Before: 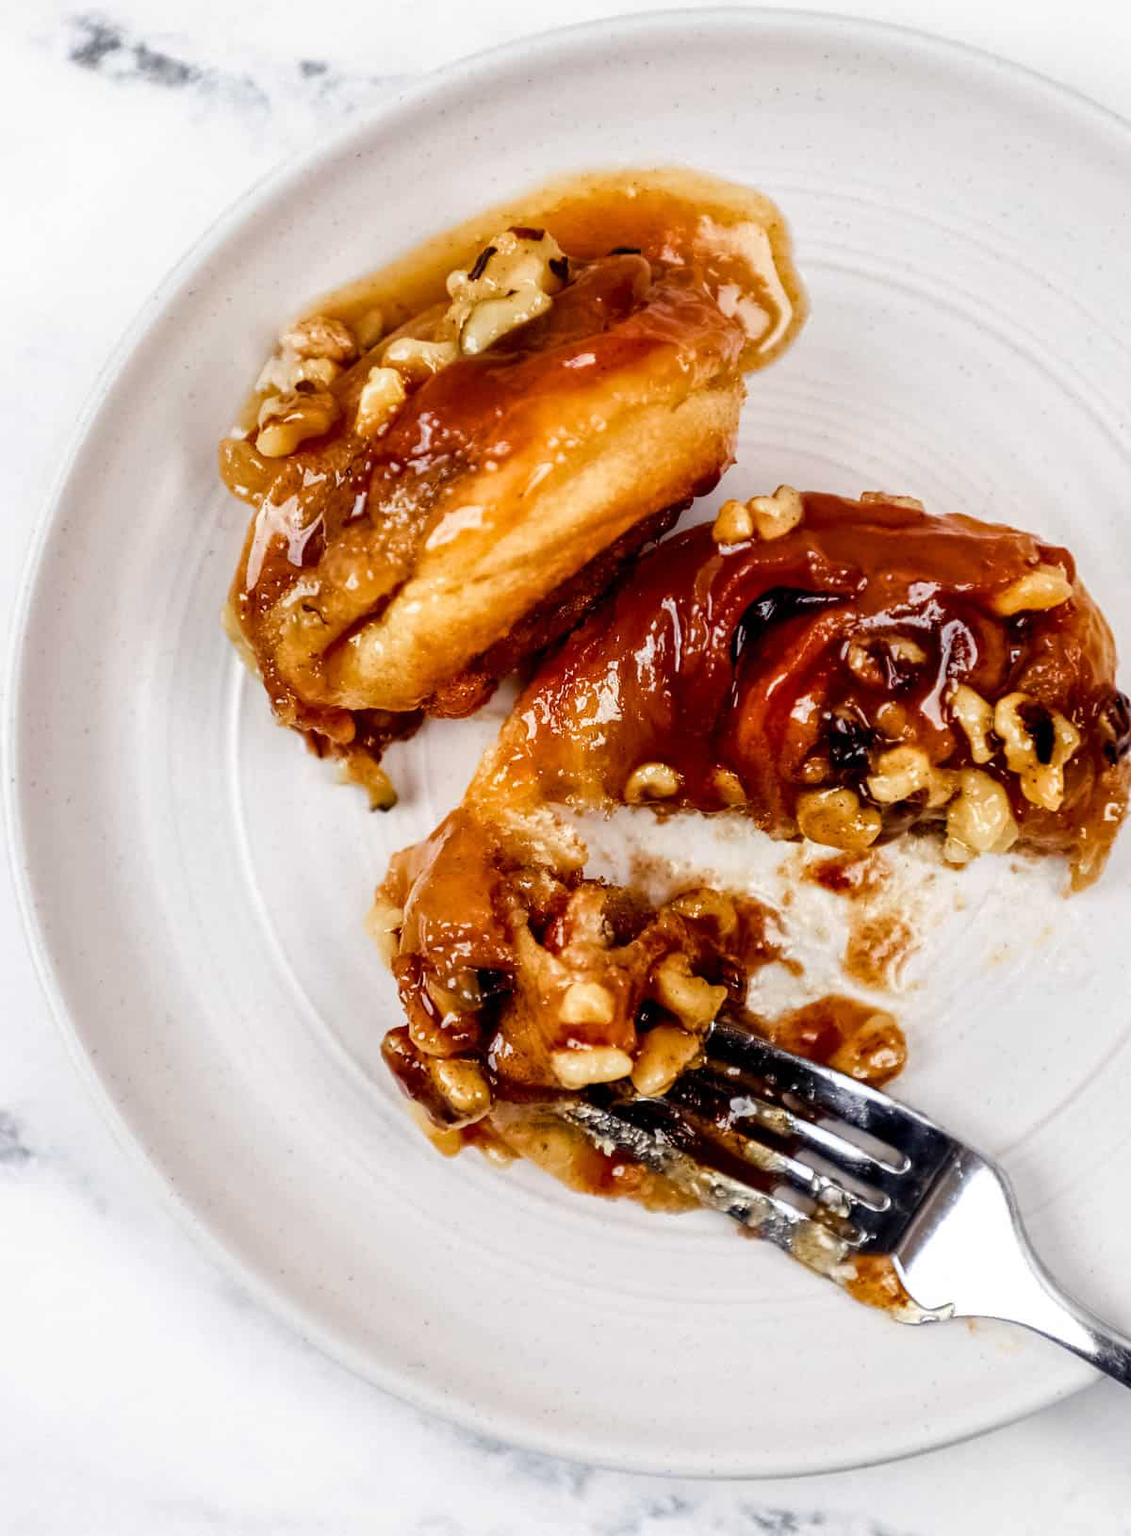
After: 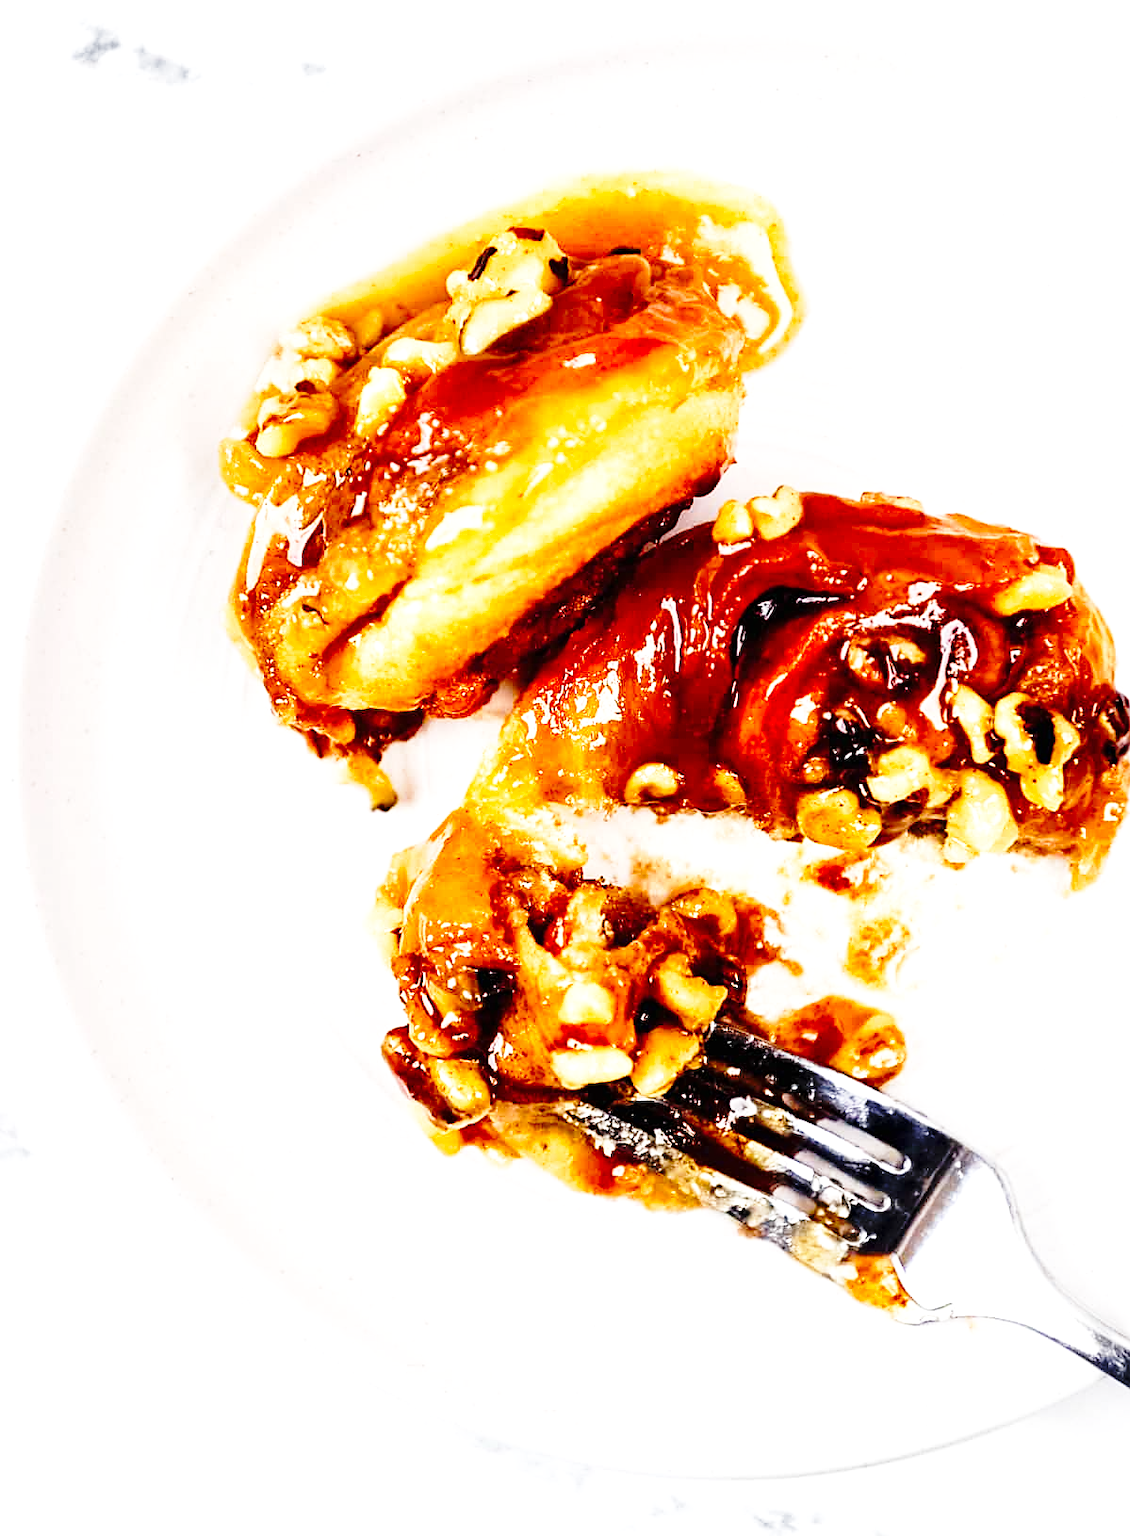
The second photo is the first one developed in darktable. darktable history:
sharpen: on, module defaults
exposure: black level correction 0, exposure 0.7 EV, compensate exposure bias true, compensate highlight preservation false
base curve: curves: ch0 [(0, 0) (0.04, 0.03) (0.133, 0.232) (0.448, 0.748) (0.843, 0.968) (1, 1)], preserve colors none
